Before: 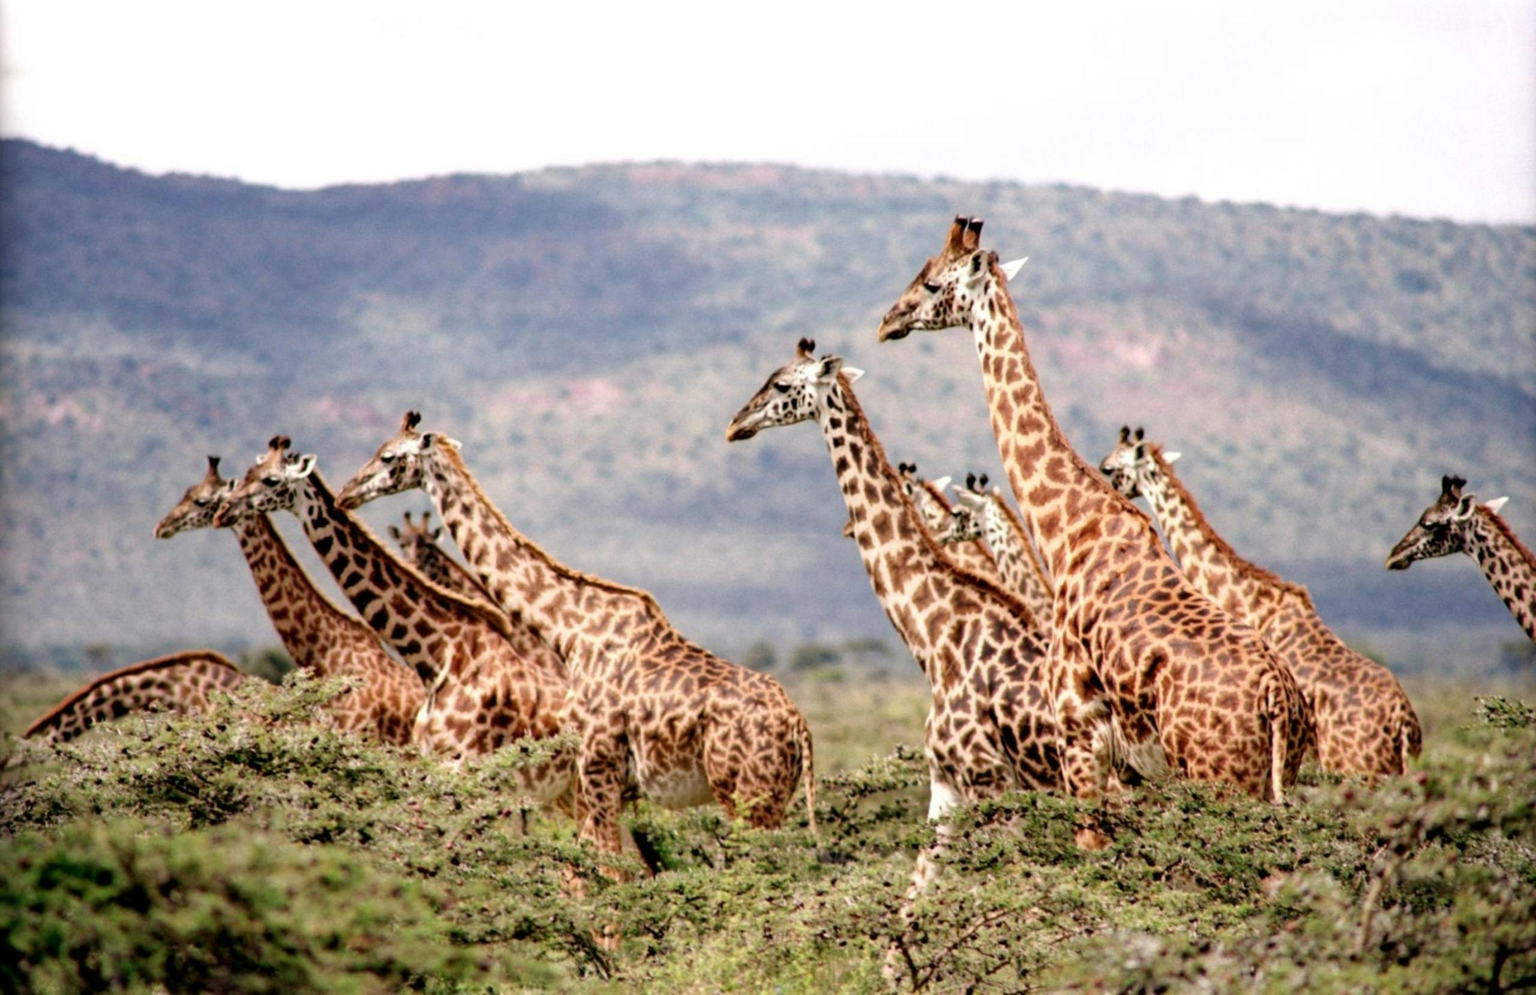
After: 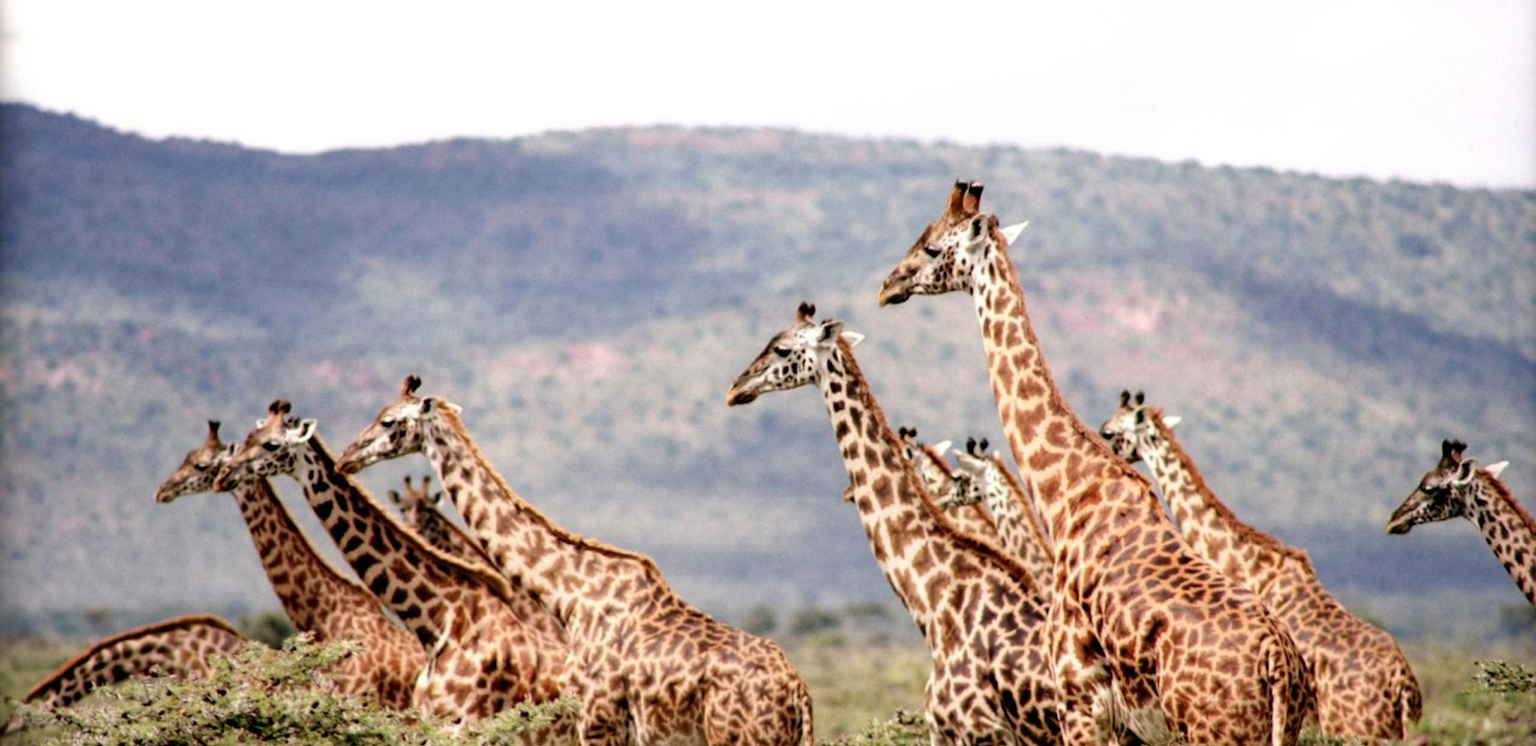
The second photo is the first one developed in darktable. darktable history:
crop: top 3.676%, bottom 21.317%
